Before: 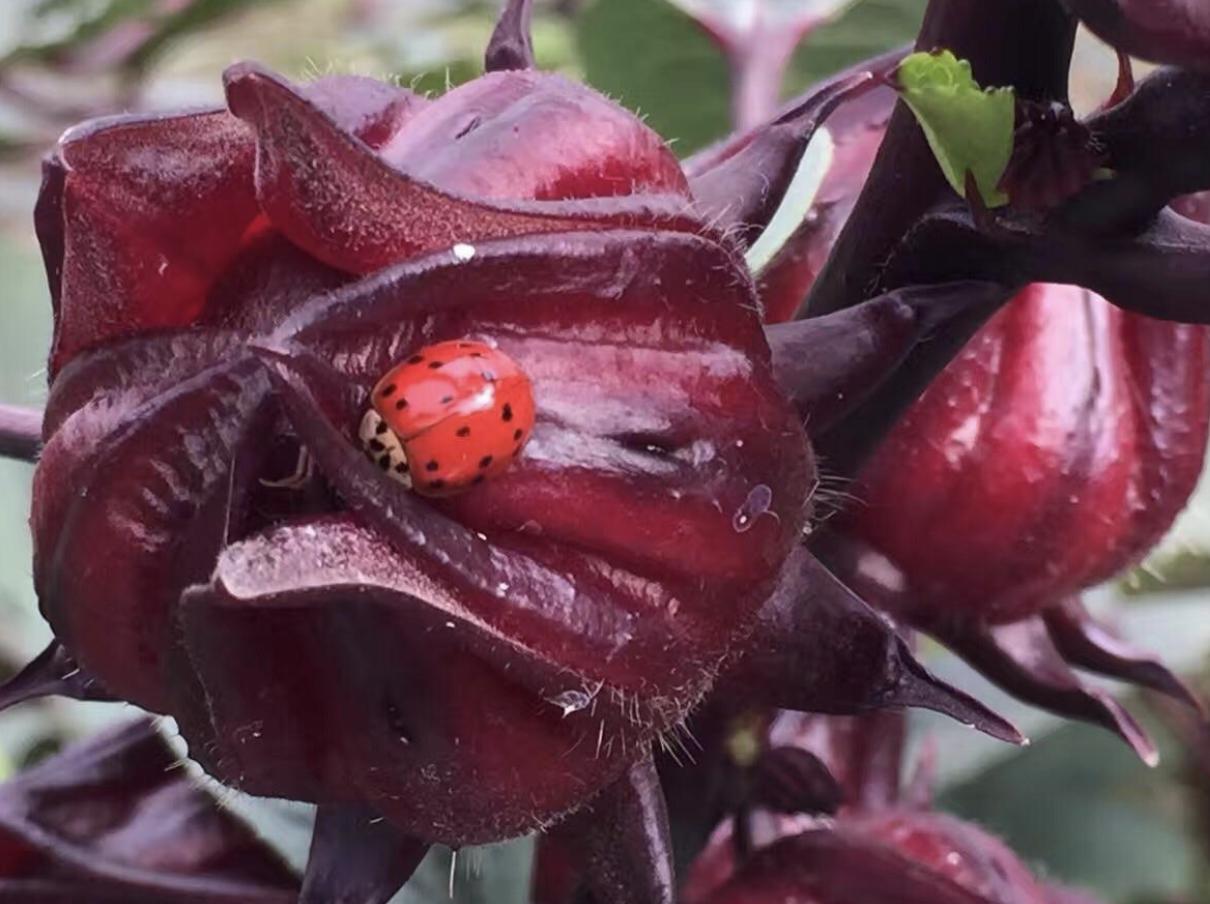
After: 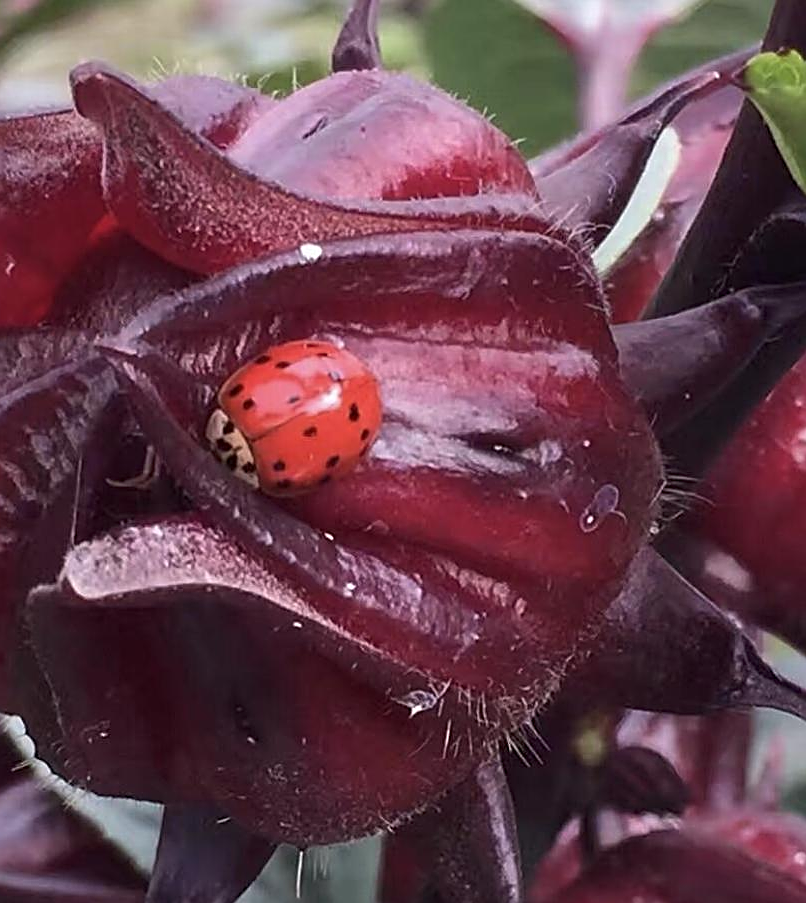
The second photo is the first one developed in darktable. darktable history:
crop and rotate: left 12.673%, right 20.66%
sharpen: amount 0.75
